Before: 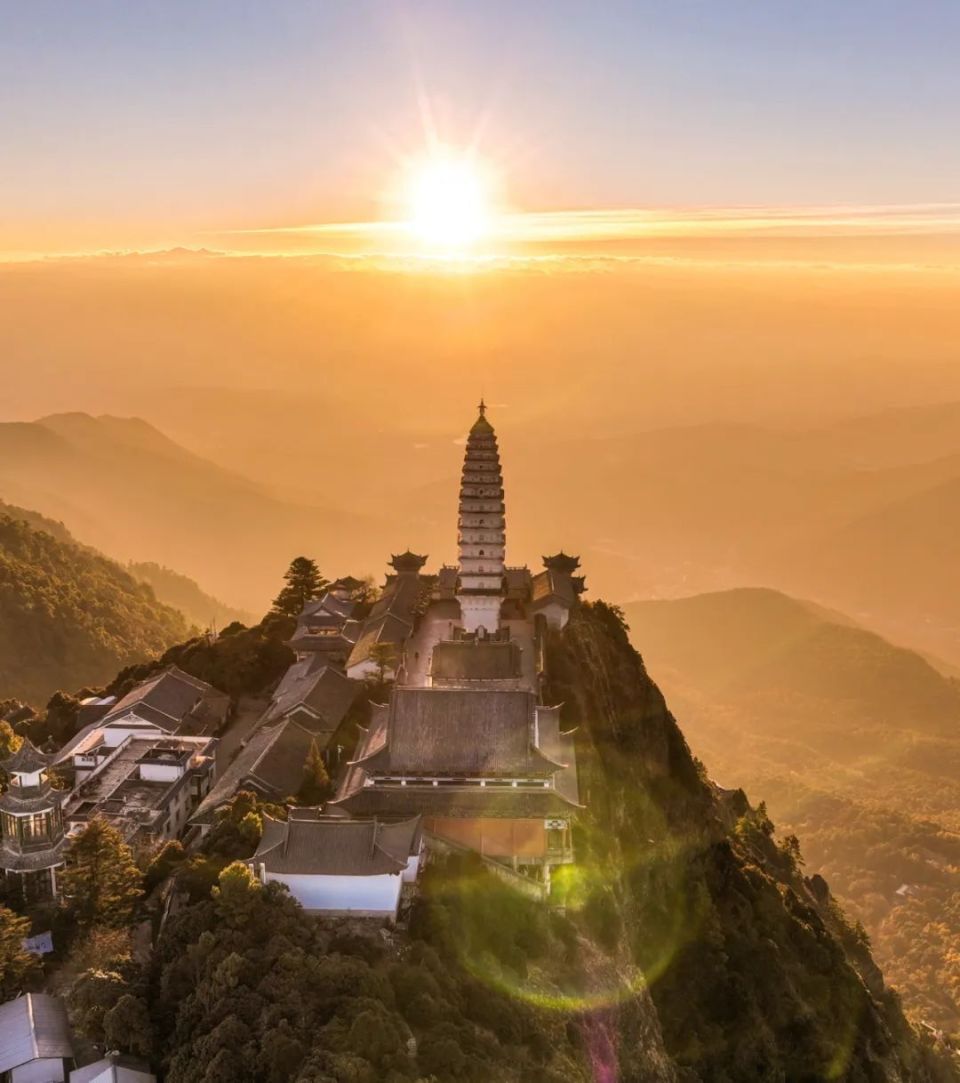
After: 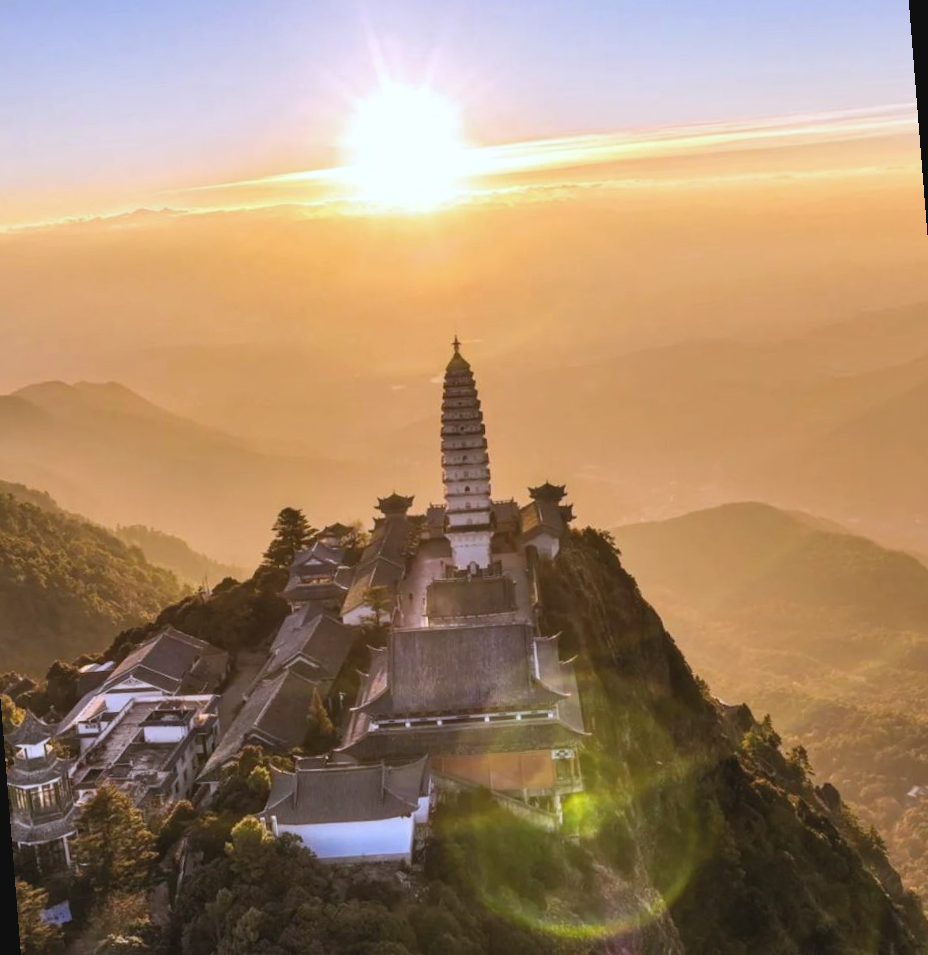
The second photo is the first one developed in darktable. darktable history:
white balance: red 0.948, green 1.02, blue 1.176
exposure: black level correction -0.005, exposure 0.054 EV, compensate highlight preservation false
crop: bottom 0.071%
rotate and perspective: rotation -4.57°, crop left 0.054, crop right 0.944, crop top 0.087, crop bottom 0.914
